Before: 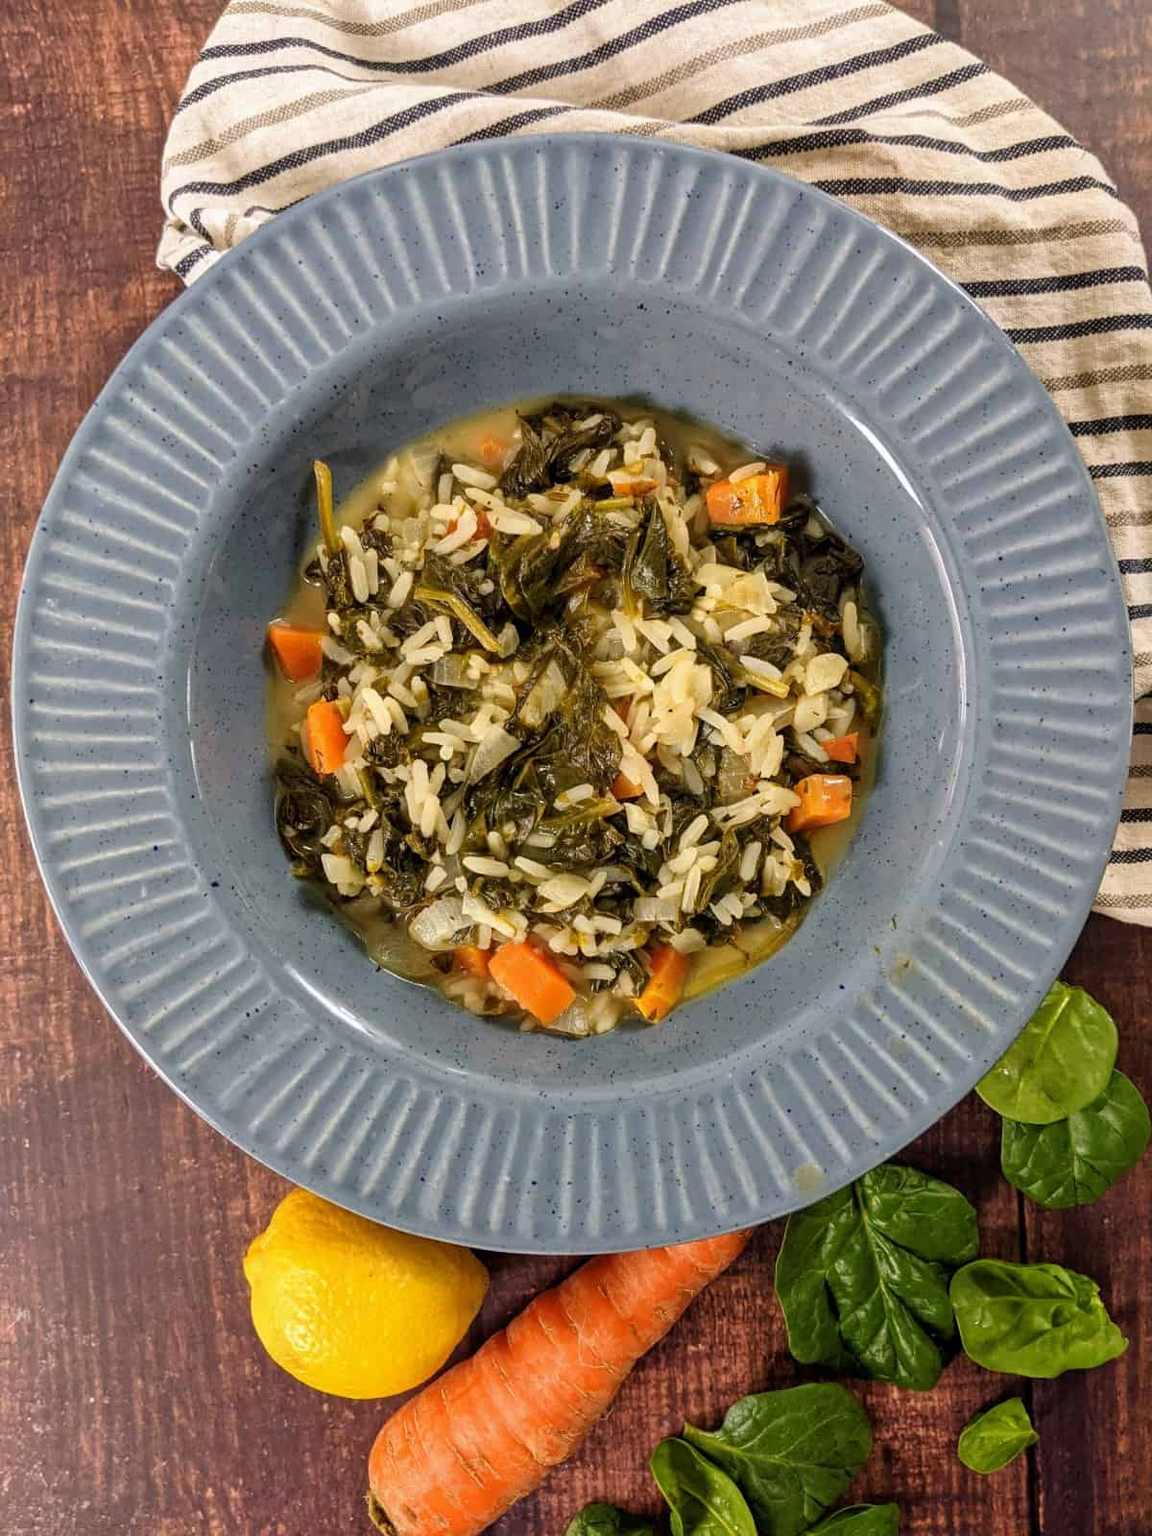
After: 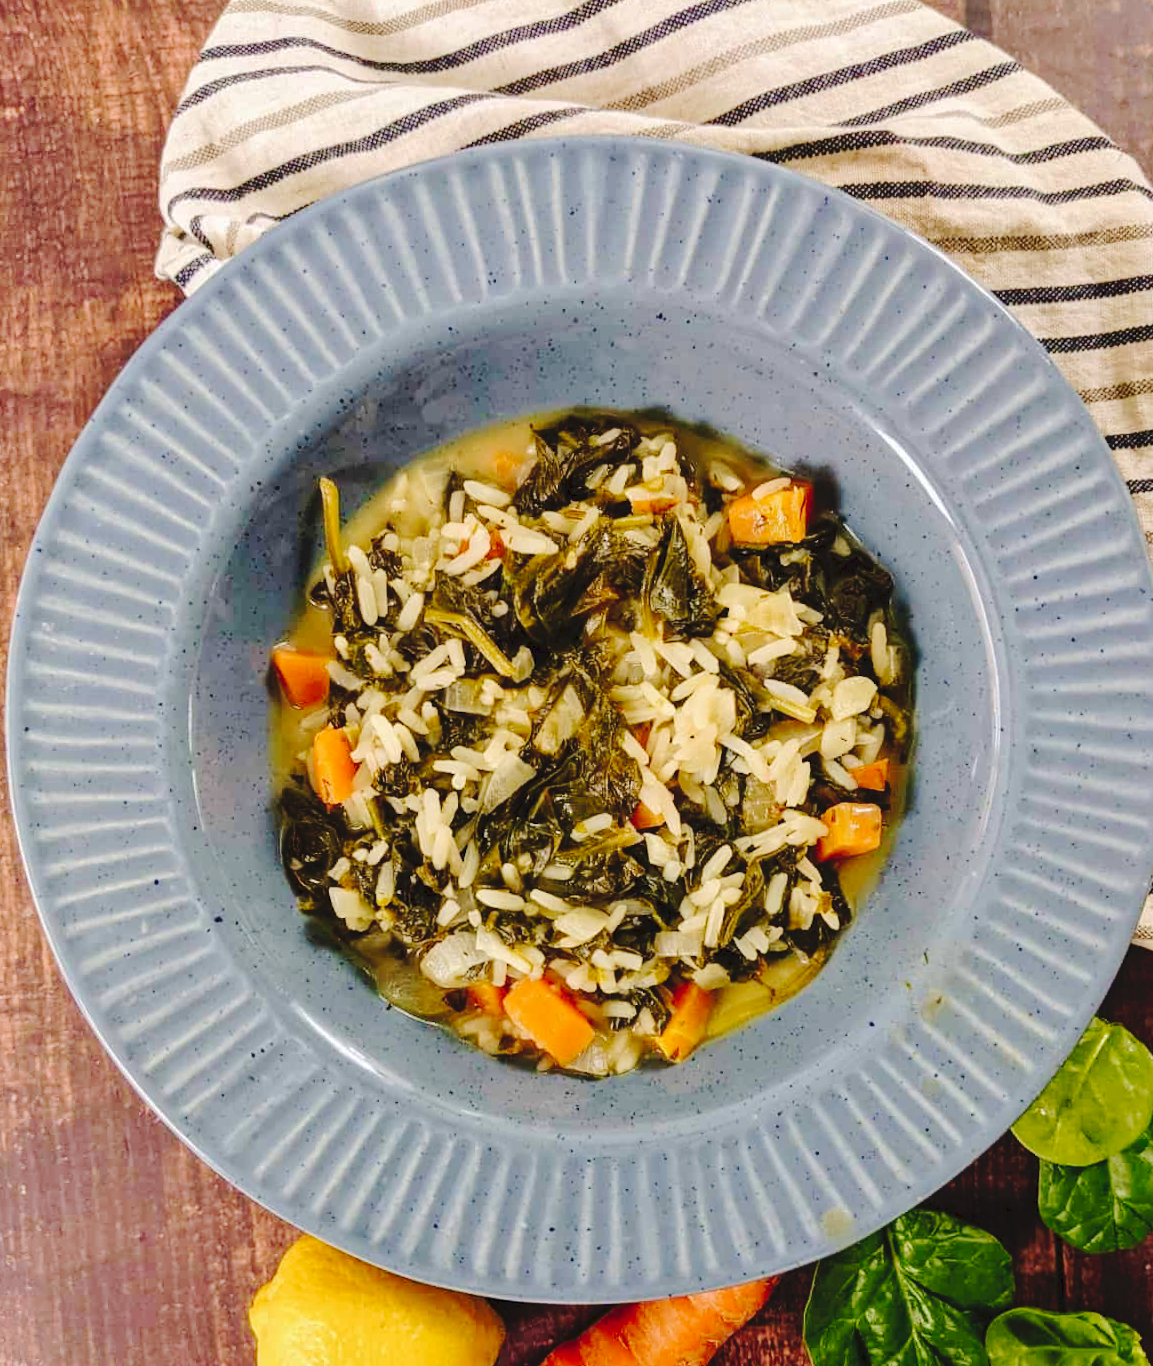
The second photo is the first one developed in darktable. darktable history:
crop and rotate: angle 0.2°, left 0.275%, right 3.127%, bottom 14.18%
tone curve: curves: ch0 [(0, 0) (0.003, 0.058) (0.011, 0.061) (0.025, 0.065) (0.044, 0.076) (0.069, 0.083) (0.1, 0.09) (0.136, 0.102) (0.177, 0.145) (0.224, 0.196) (0.277, 0.278) (0.335, 0.375) (0.399, 0.486) (0.468, 0.578) (0.543, 0.651) (0.623, 0.717) (0.709, 0.783) (0.801, 0.838) (0.898, 0.91) (1, 1)], preserve colors none
velvia: on, module defaults
